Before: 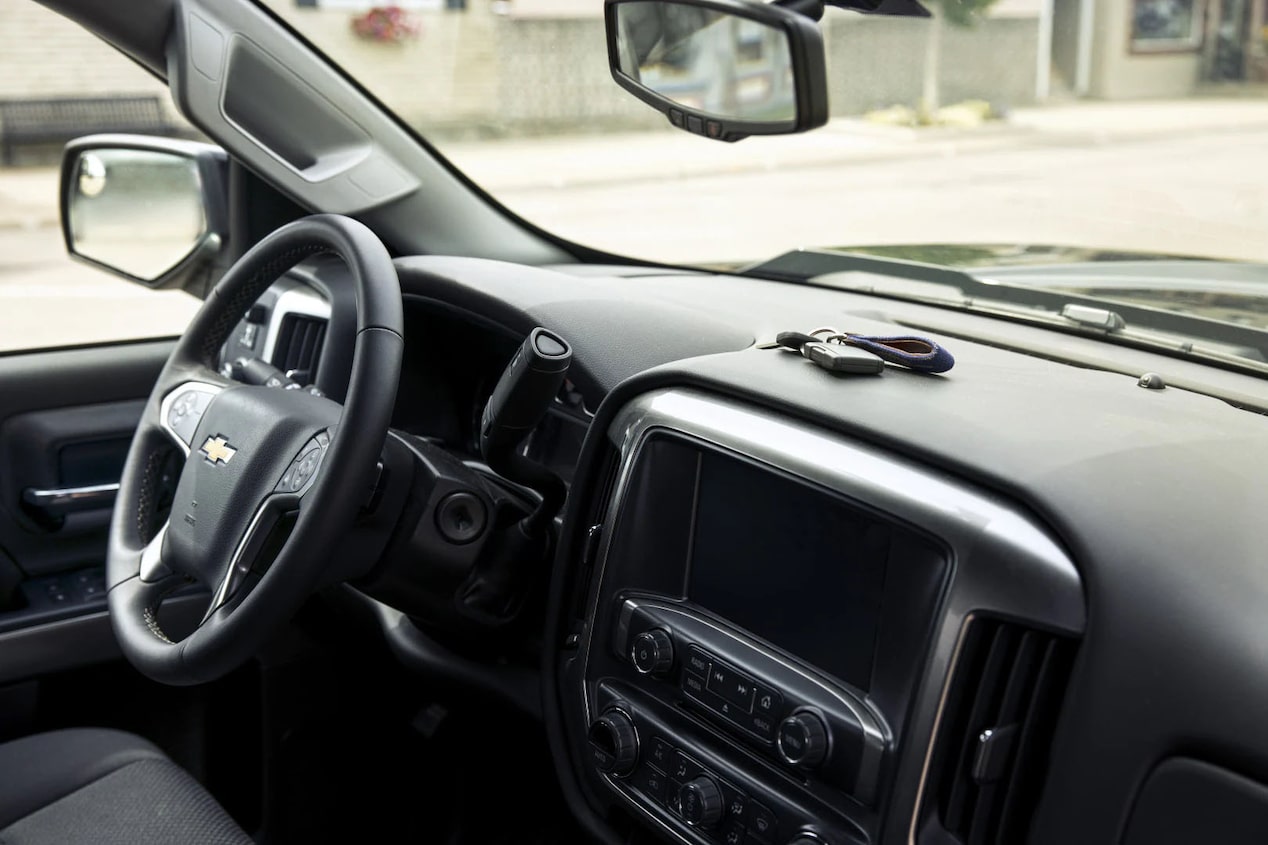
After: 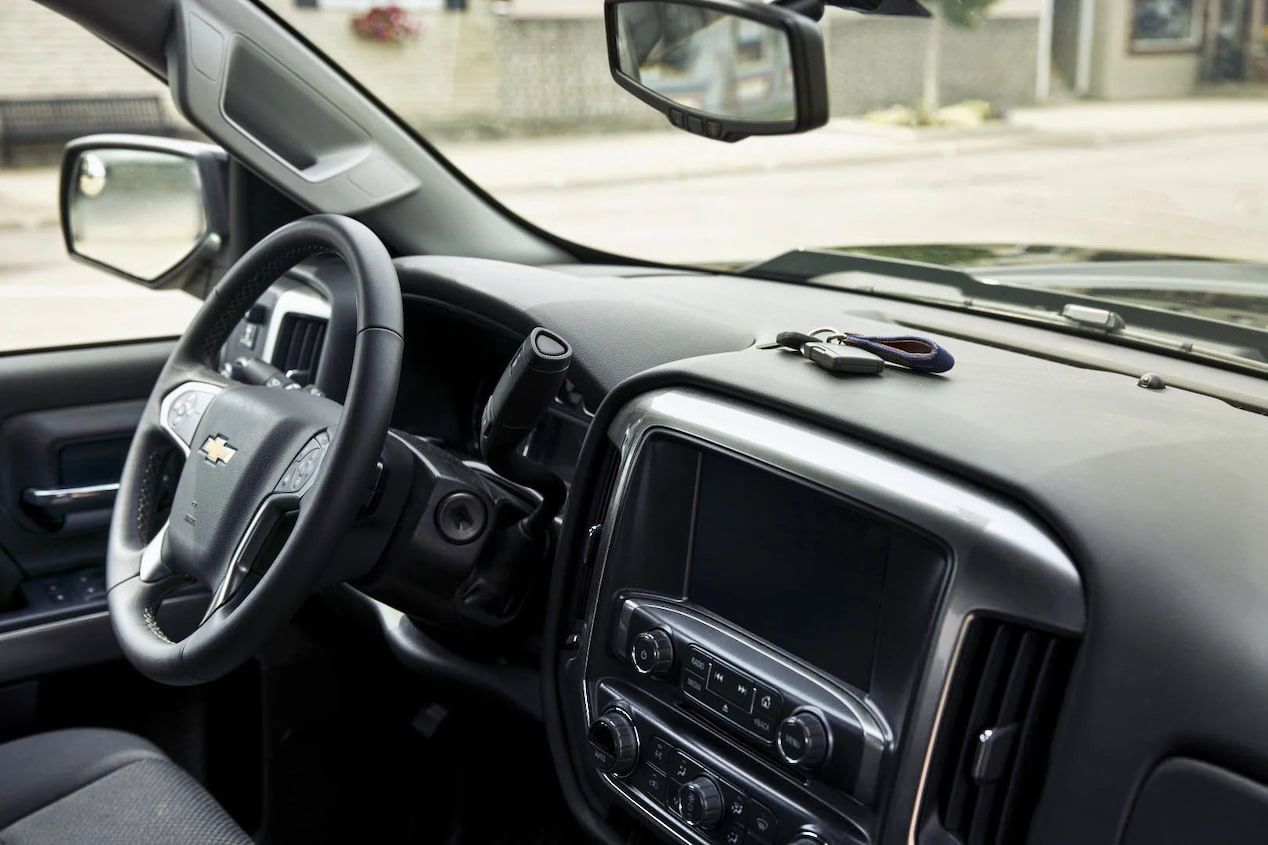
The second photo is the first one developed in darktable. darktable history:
shadows and highlights: soften with gaussian
exposure: exposure -0.05 EV, compensate exposure bias true, compensate highlight preservation false
